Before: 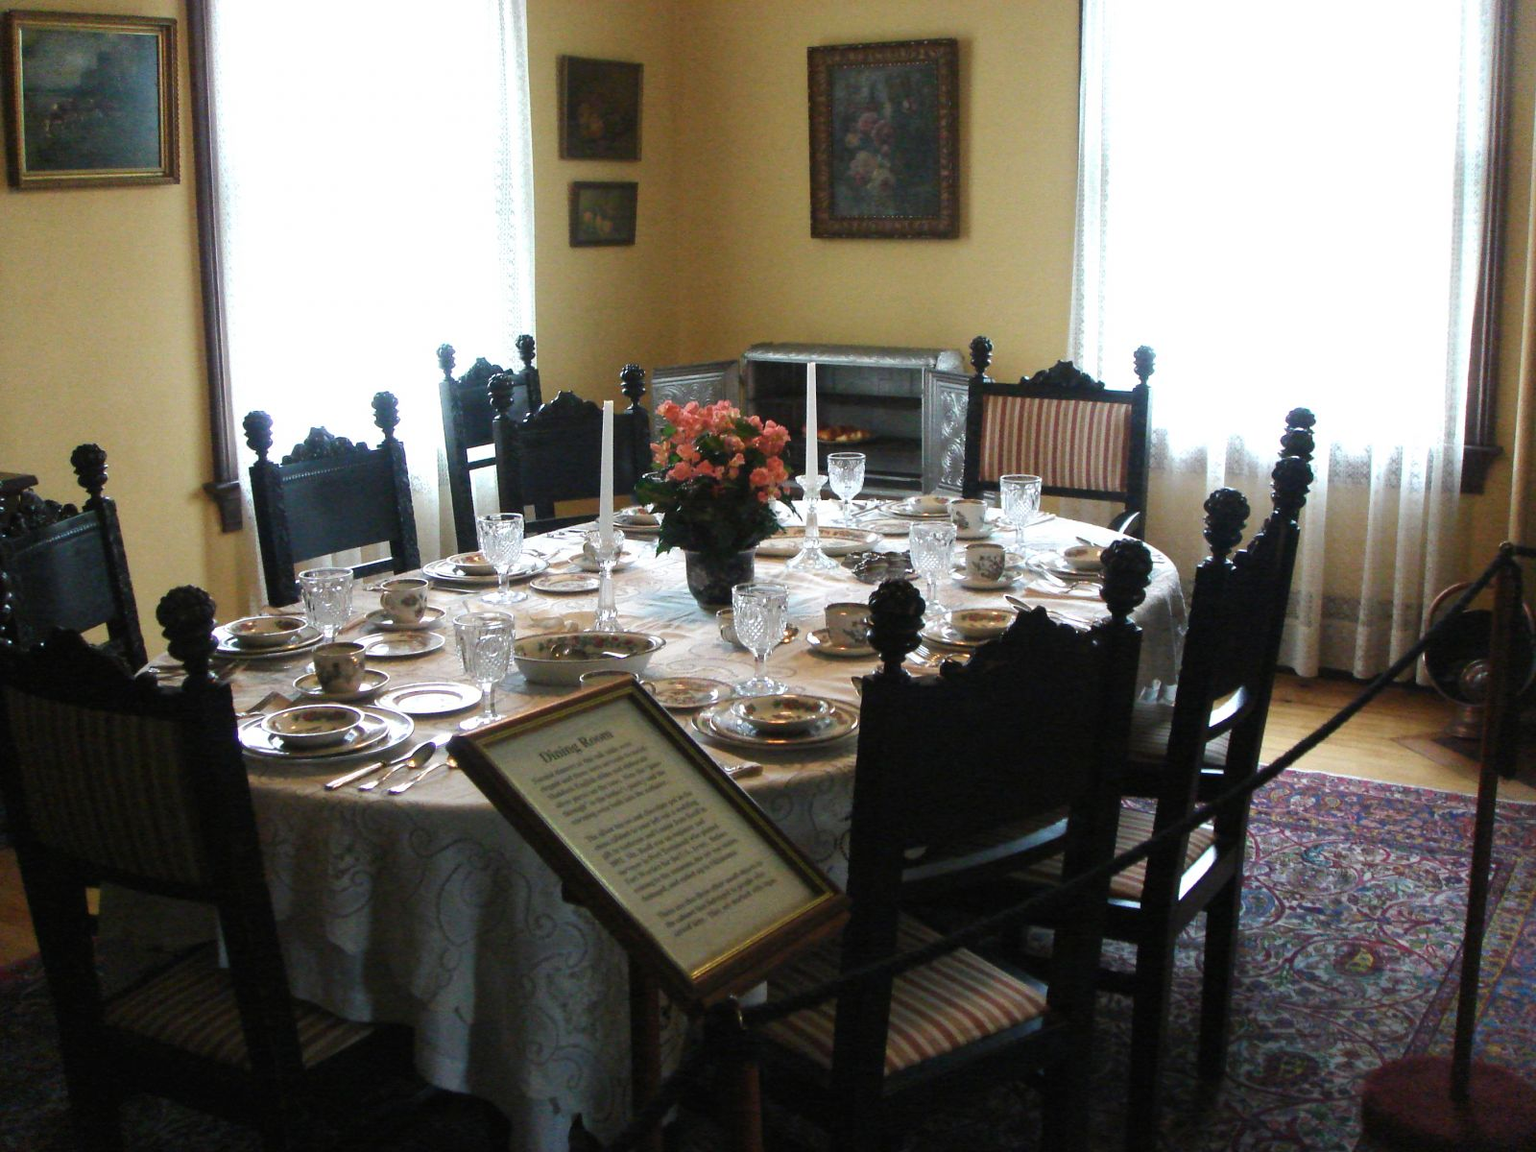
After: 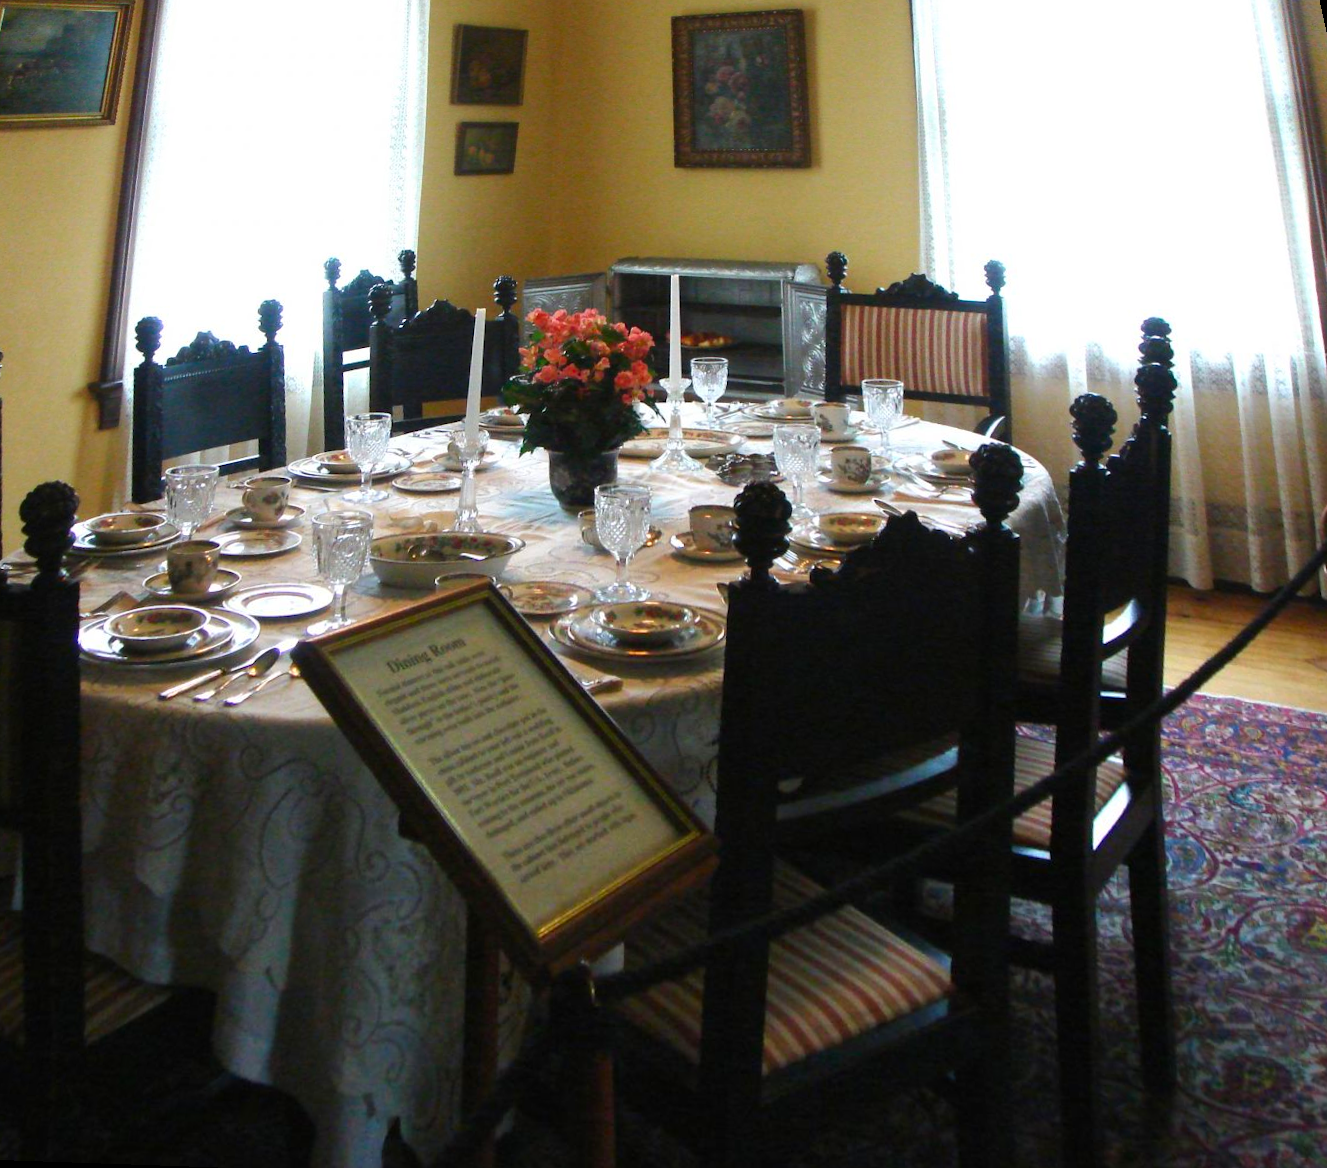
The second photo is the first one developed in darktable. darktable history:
rotate and perspective: rotation 0.72°, lens shift (vertical) -0.352, lens shift (horizontal) -0.051, crop left 0.152, crop right 0.859, crop top 0.019, crop bottom 0.964
color correction: saturation 1.32
